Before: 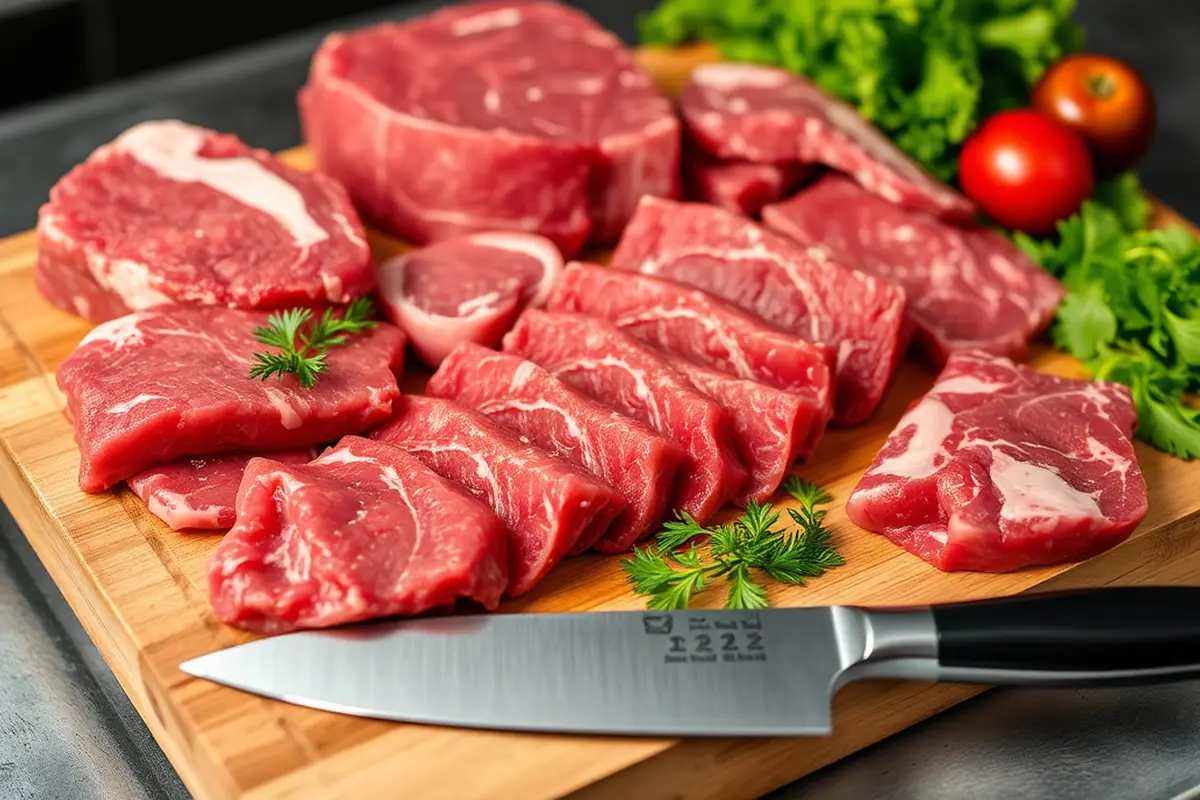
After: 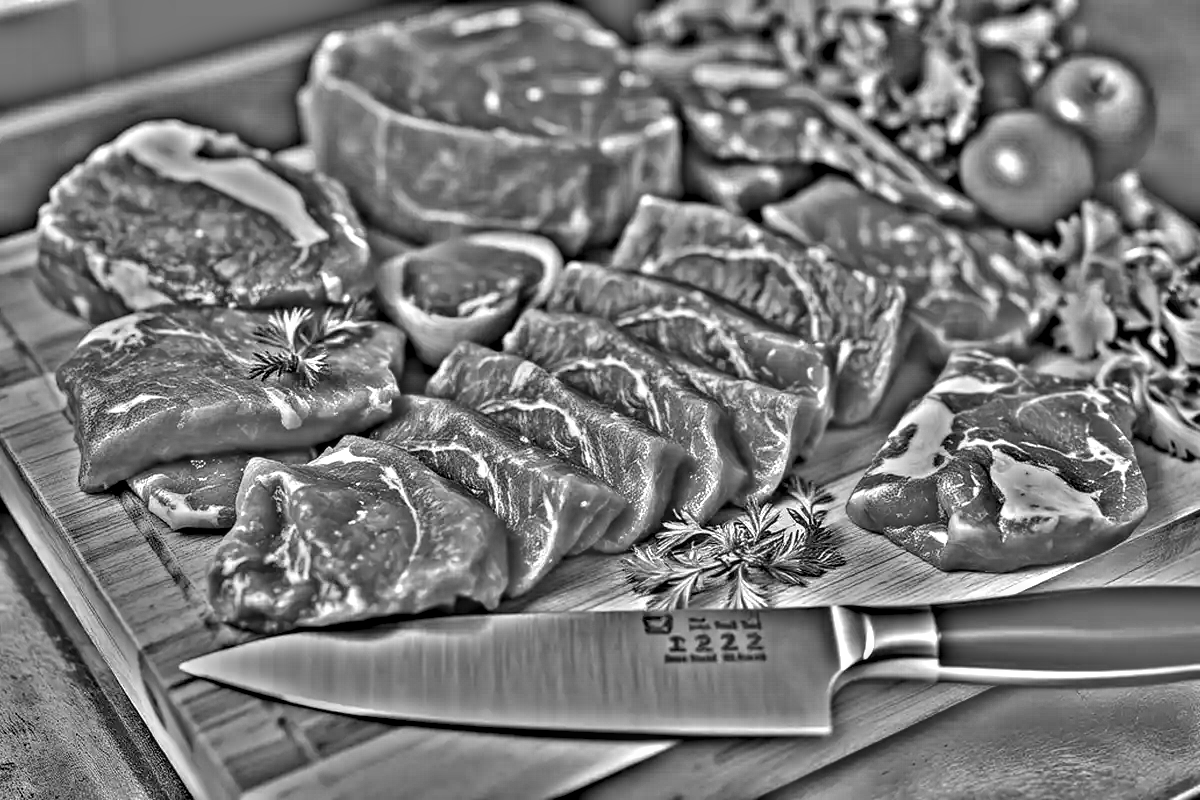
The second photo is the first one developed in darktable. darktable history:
highpass: on, module defaults
local contrast: detail 130%
